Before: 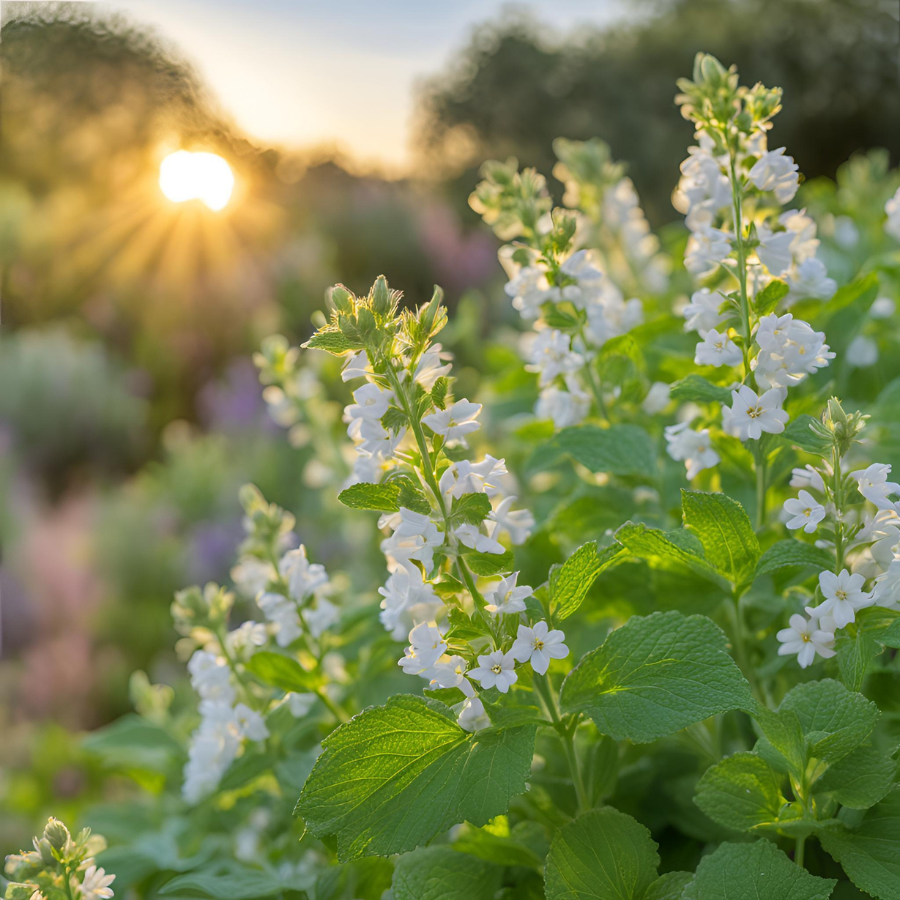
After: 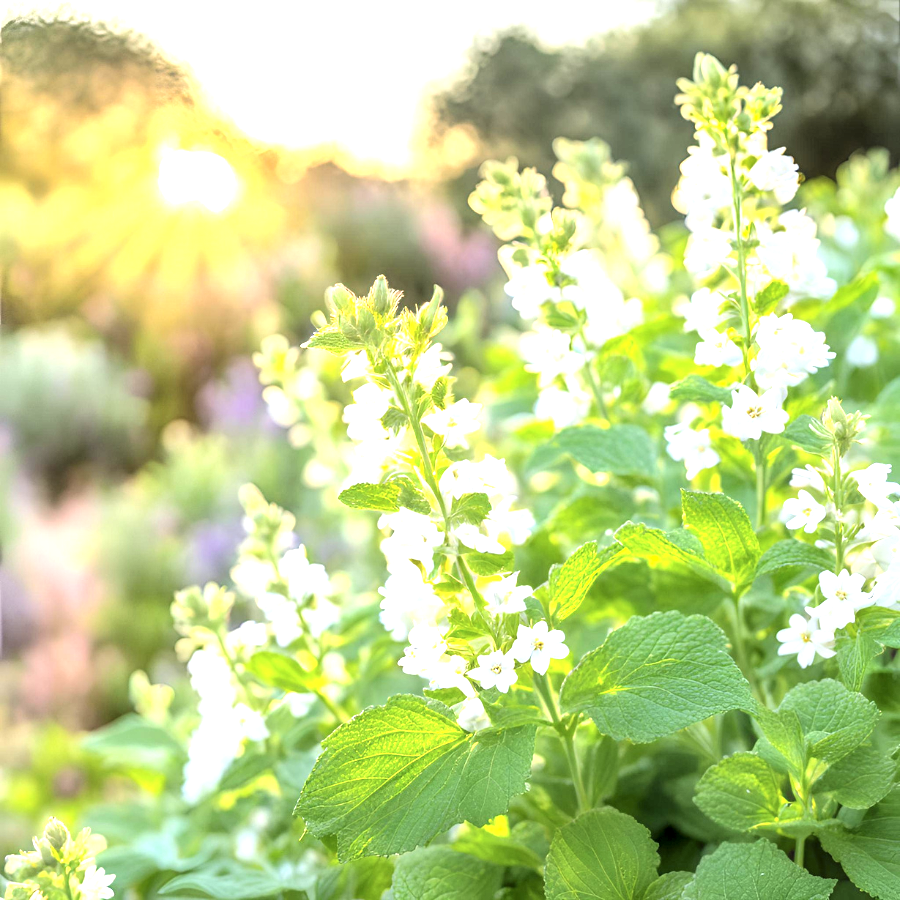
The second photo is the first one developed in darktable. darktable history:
levels: levels [0.062, 0.494, 0.925]
local contrast: on, module defaults
tone curve: curves: ch0 [(0, 0) (0.003, 0.019) (0.011, 0.022) (0.025, 0.025) (0.044, 0.04) (0.069, 0.069) (0.1, 0.108) (0.136, 0.152) (0.177, 0.199) (0.224, 0.26) (0.277, 0.321) (0.335, 0.392) (0.399, 0.472) (0.468, 0.547) (0.543, 0.624) (0.623, 0.713) (0.709, 0.786) (0.801, 0.865) (0.898, 0.939) (1, 1)], color space Lab, independent channels, preserve colors none
exposure: black level correction 0, exposure 1.104 EV, compensate highlight preservation false
